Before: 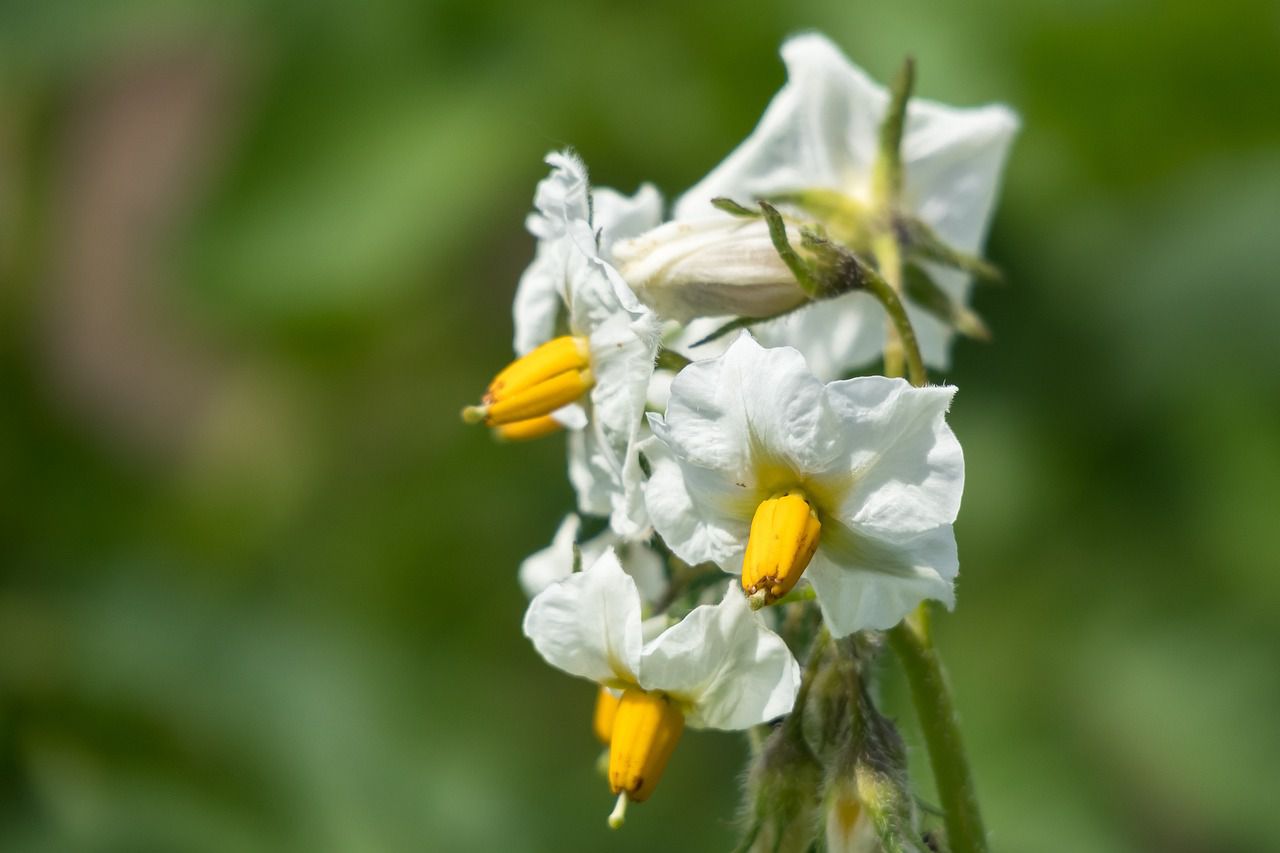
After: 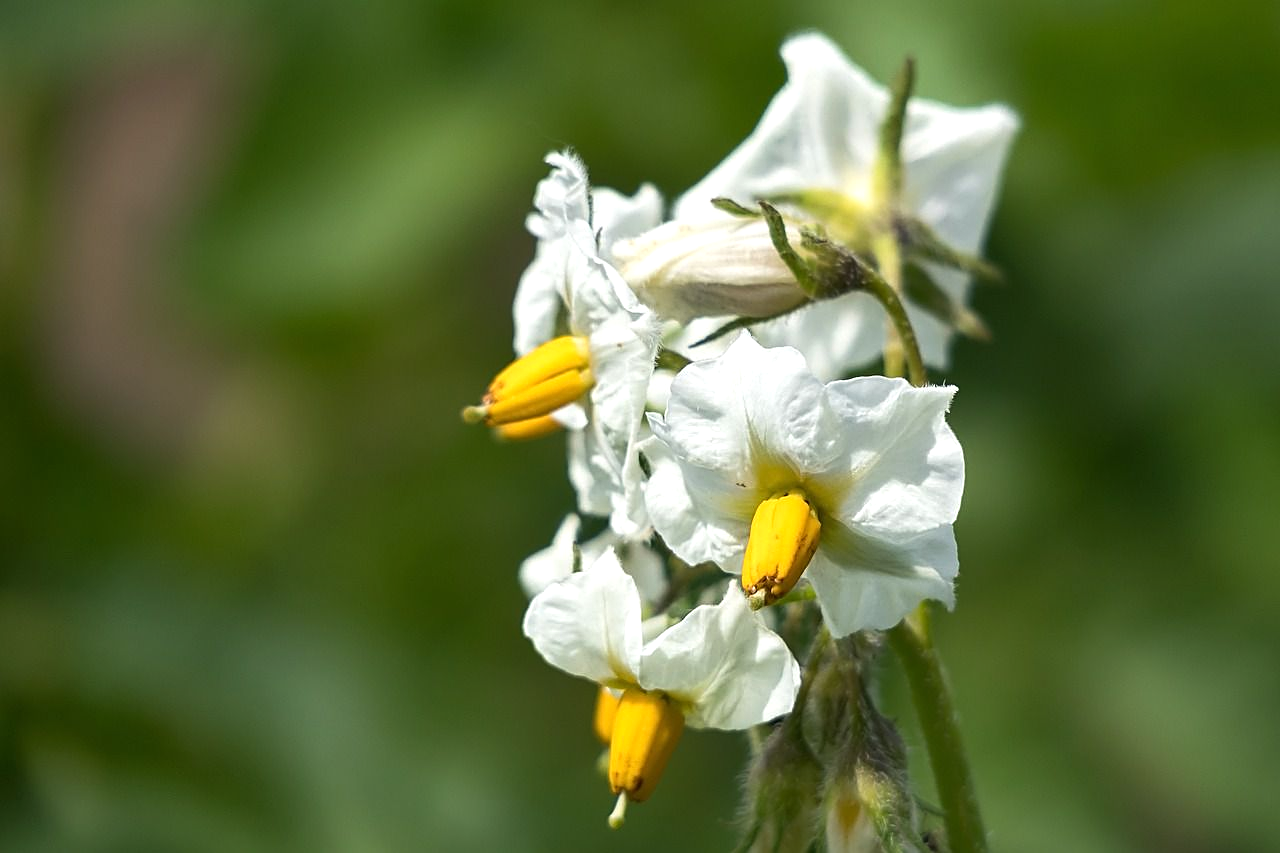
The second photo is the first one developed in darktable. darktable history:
rgb levels: preserve colors max RGB
tone equalizer: -8 EV -0.001 EV, -7 EV 0.001 EV, -6 EV -0.002 EV, -5 EV -0.003 EV, -4 EV -0.062 EV, -3 EV -0.222 EV, -2 EV -0.267 EV, -1 EV 0.105 EV, +0 EV 0.303 EV
sharpen: on, module defaults
